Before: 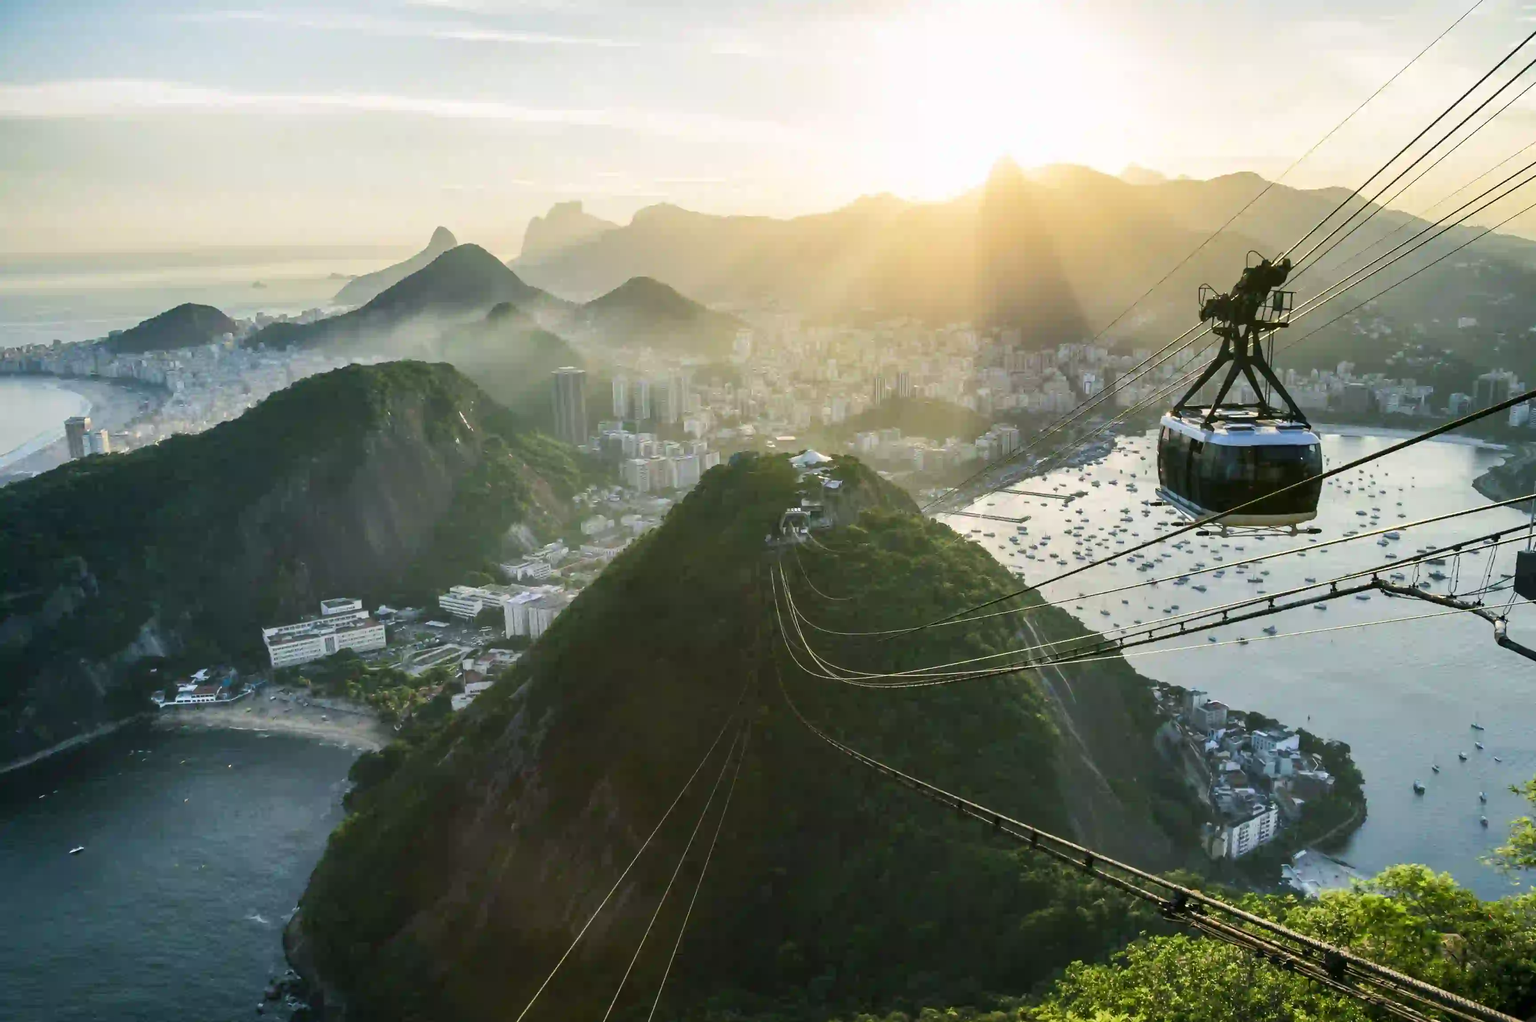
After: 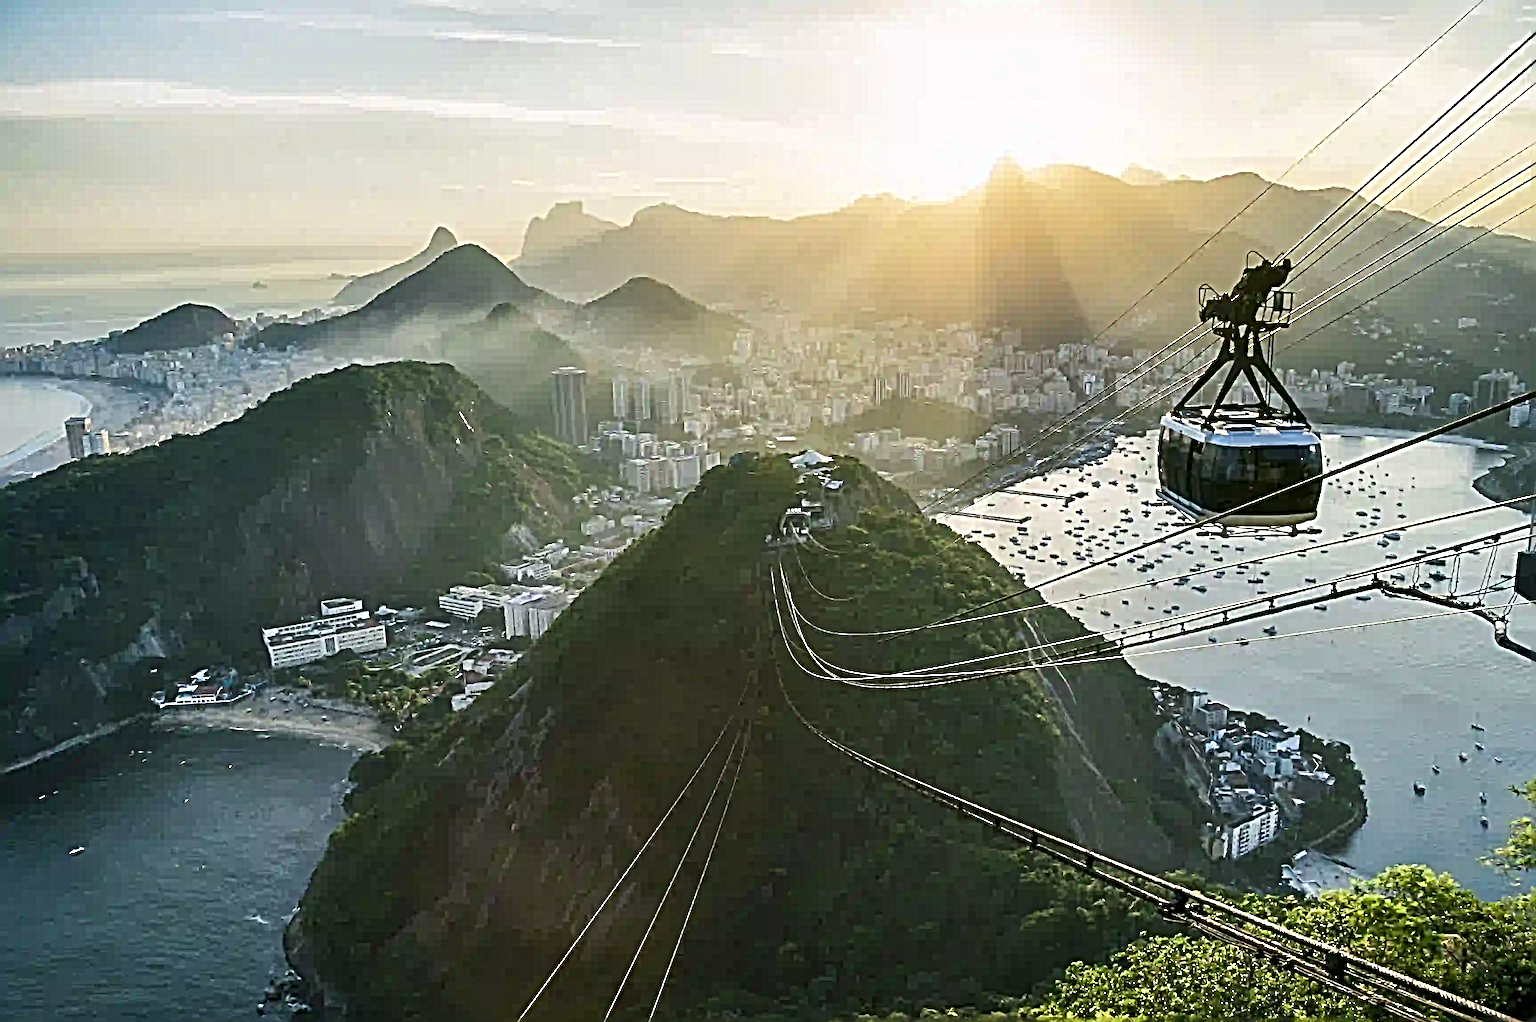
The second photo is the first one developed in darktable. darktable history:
sharpen: radius 6.3, amount 1.8, threshold 0
shadows and highlights: shadows 32, highlights -32, soften with gaussian
contrast brightness saturation: contrast 0.07
